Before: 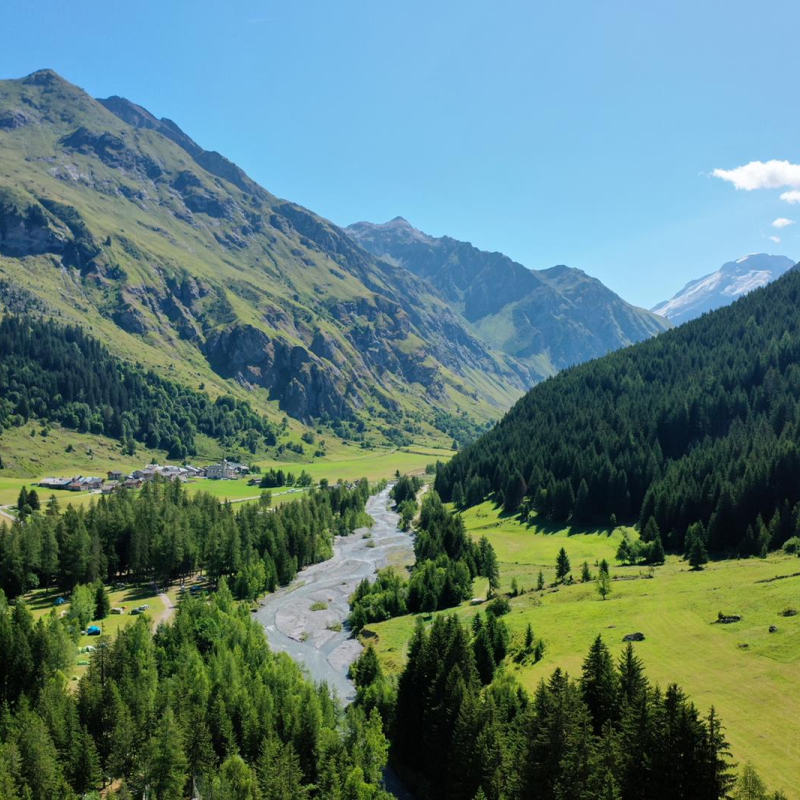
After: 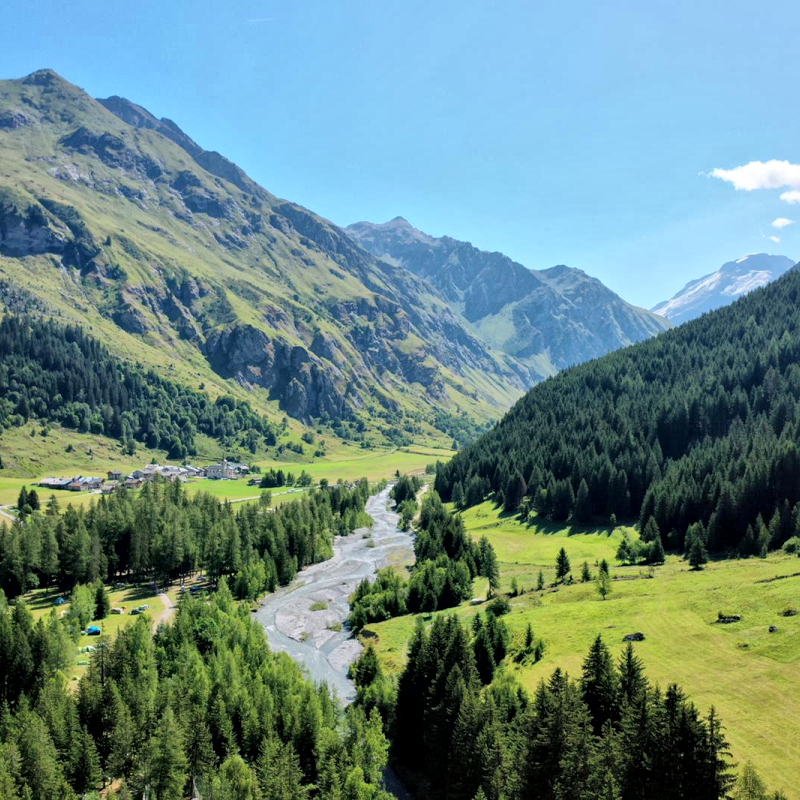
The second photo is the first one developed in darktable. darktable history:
contrast equalizer: octaves 7, y [[0.6 ×6], [0.55 ×6], [0 ×6], [0 ×6], [0 ×6]], mix 0.3
global tonemap: drago (1, 100), detail 1
